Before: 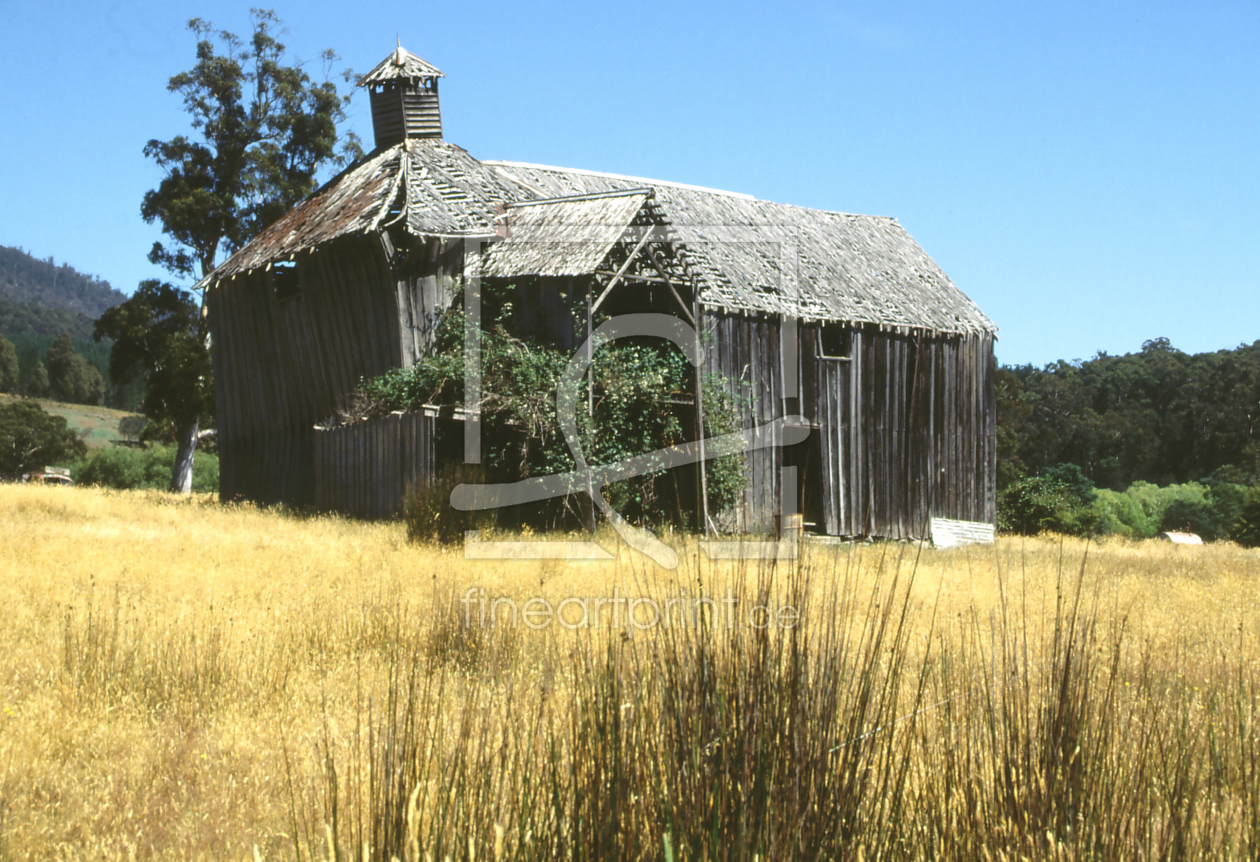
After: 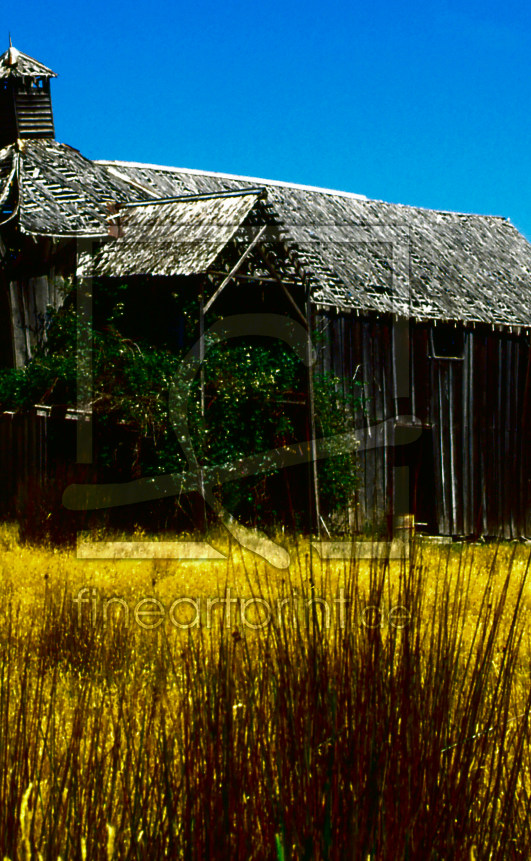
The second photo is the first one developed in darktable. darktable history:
crop: left 30.794%, right 26.999%
contrast brightness saturation: brightness -0.98, saturation 0.982
